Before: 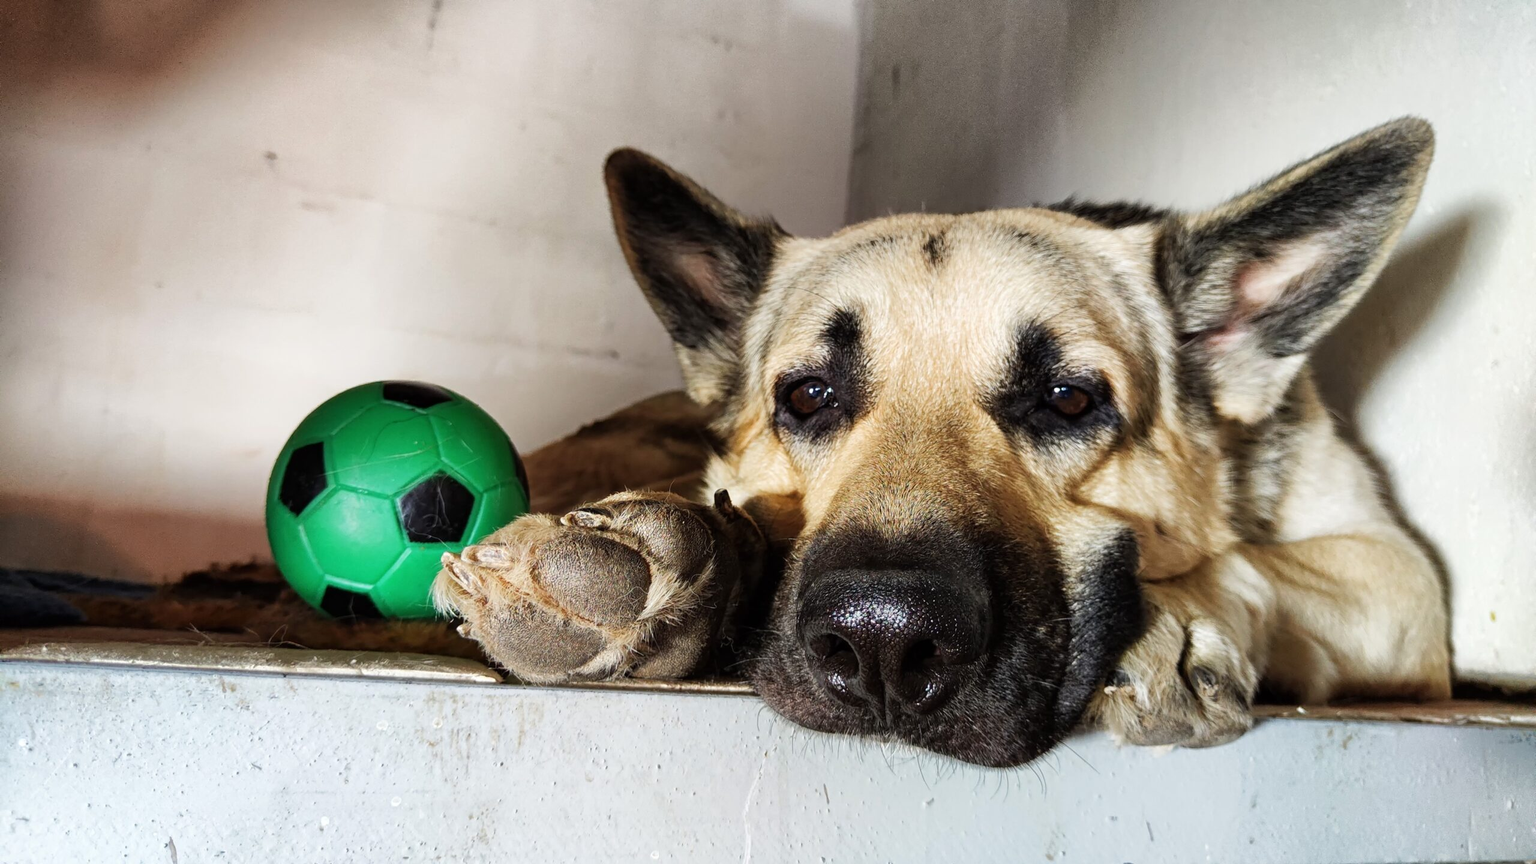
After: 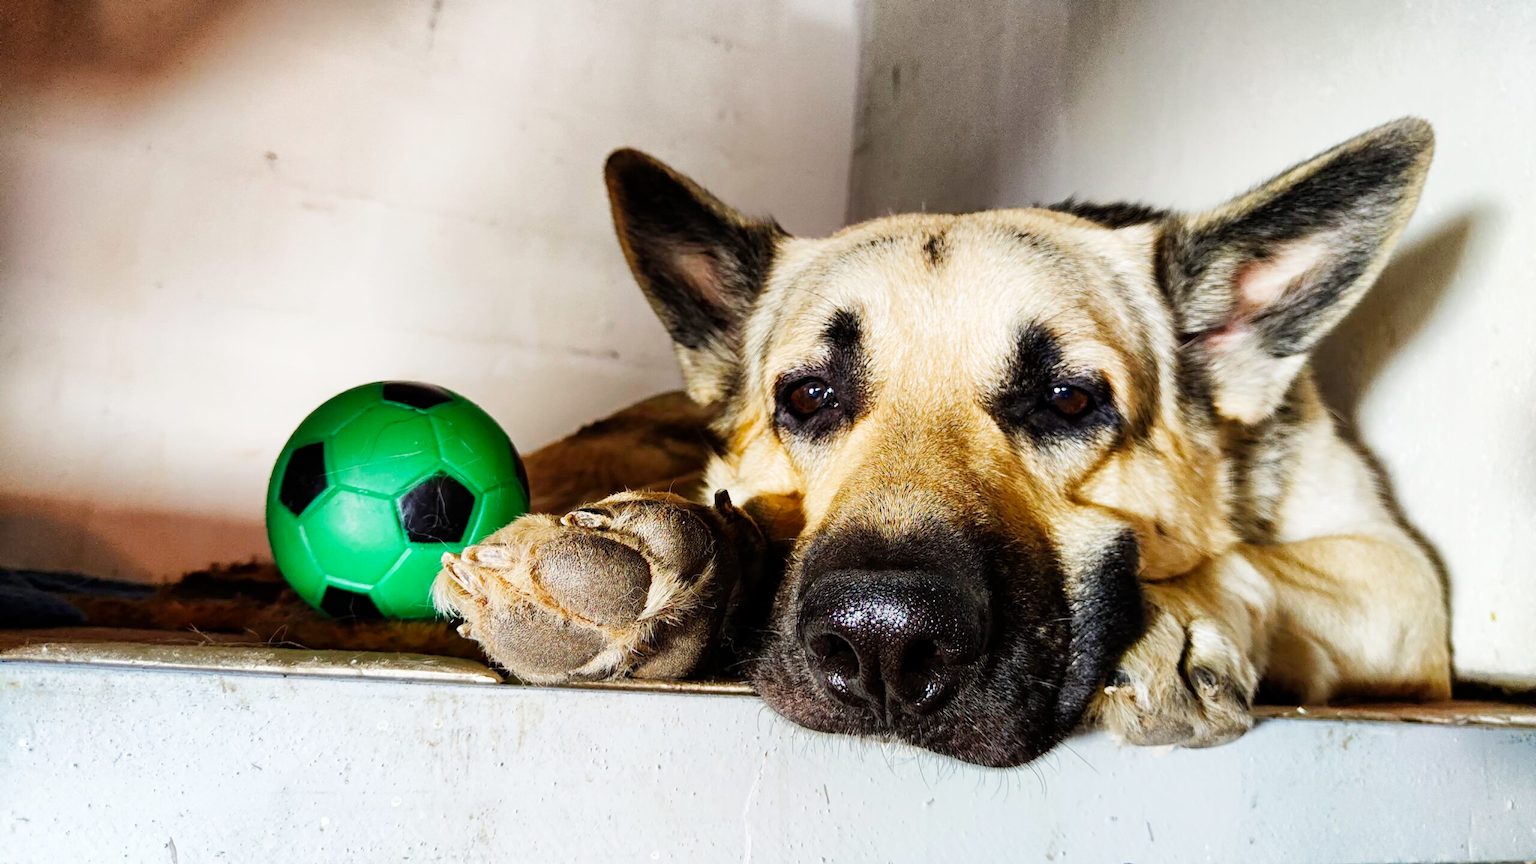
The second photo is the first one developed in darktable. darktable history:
tone curve: curves: ch0 [(0, 0) (0.004, 0.001) (0.133, 0.112) (0.325, 0.362) (0.832, 0.893) (1, 1)], preserve colors none
color balance rgb: perceptual saturation grading › global saturation 19.955%, global vibrance 8.075%
